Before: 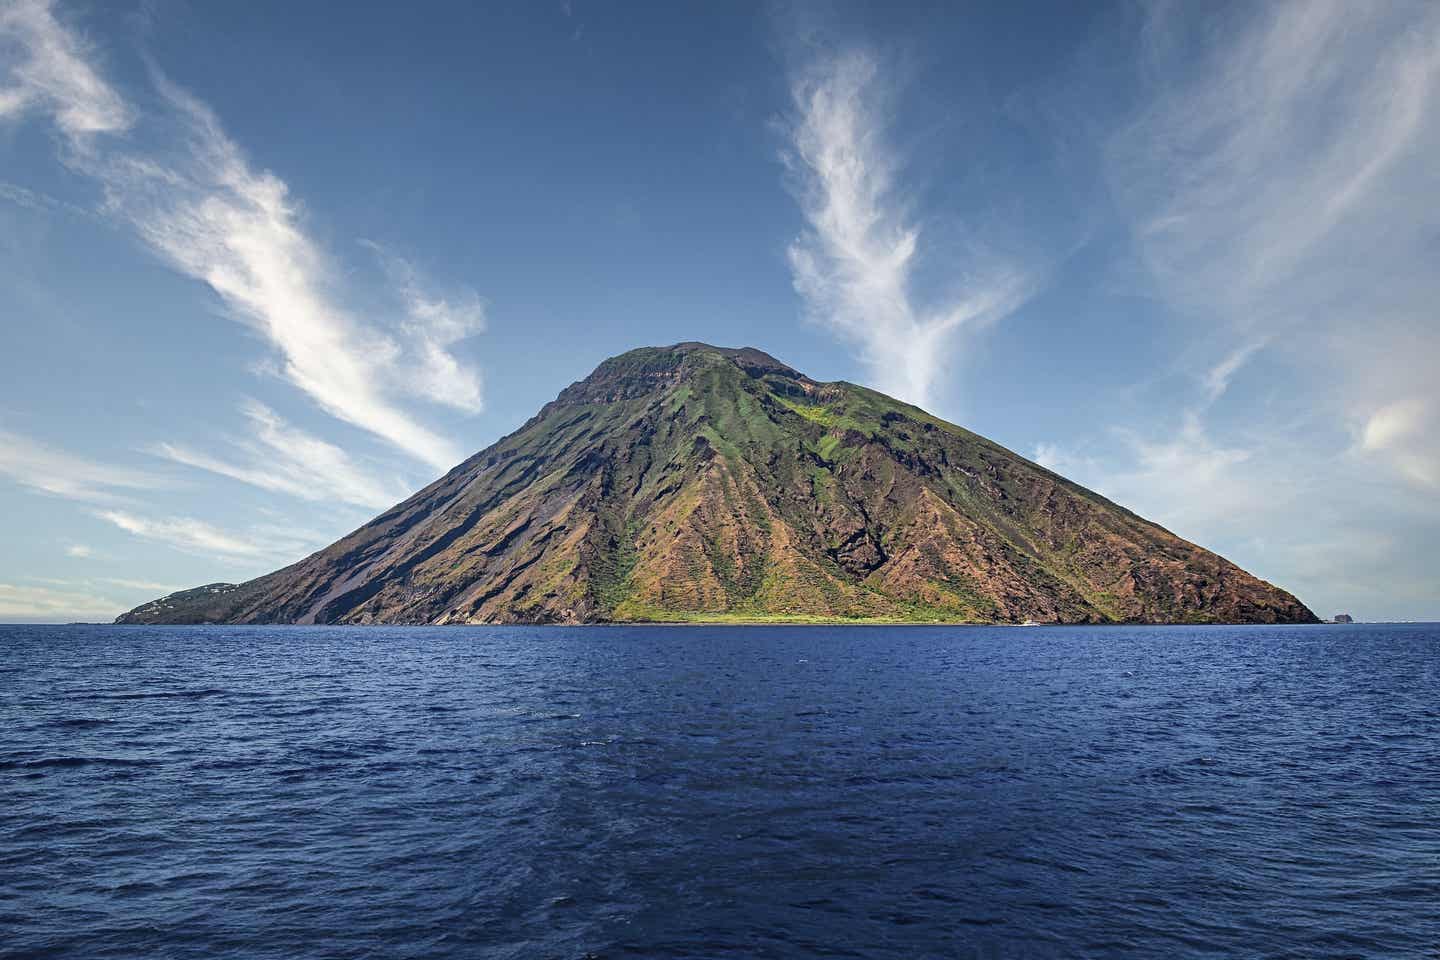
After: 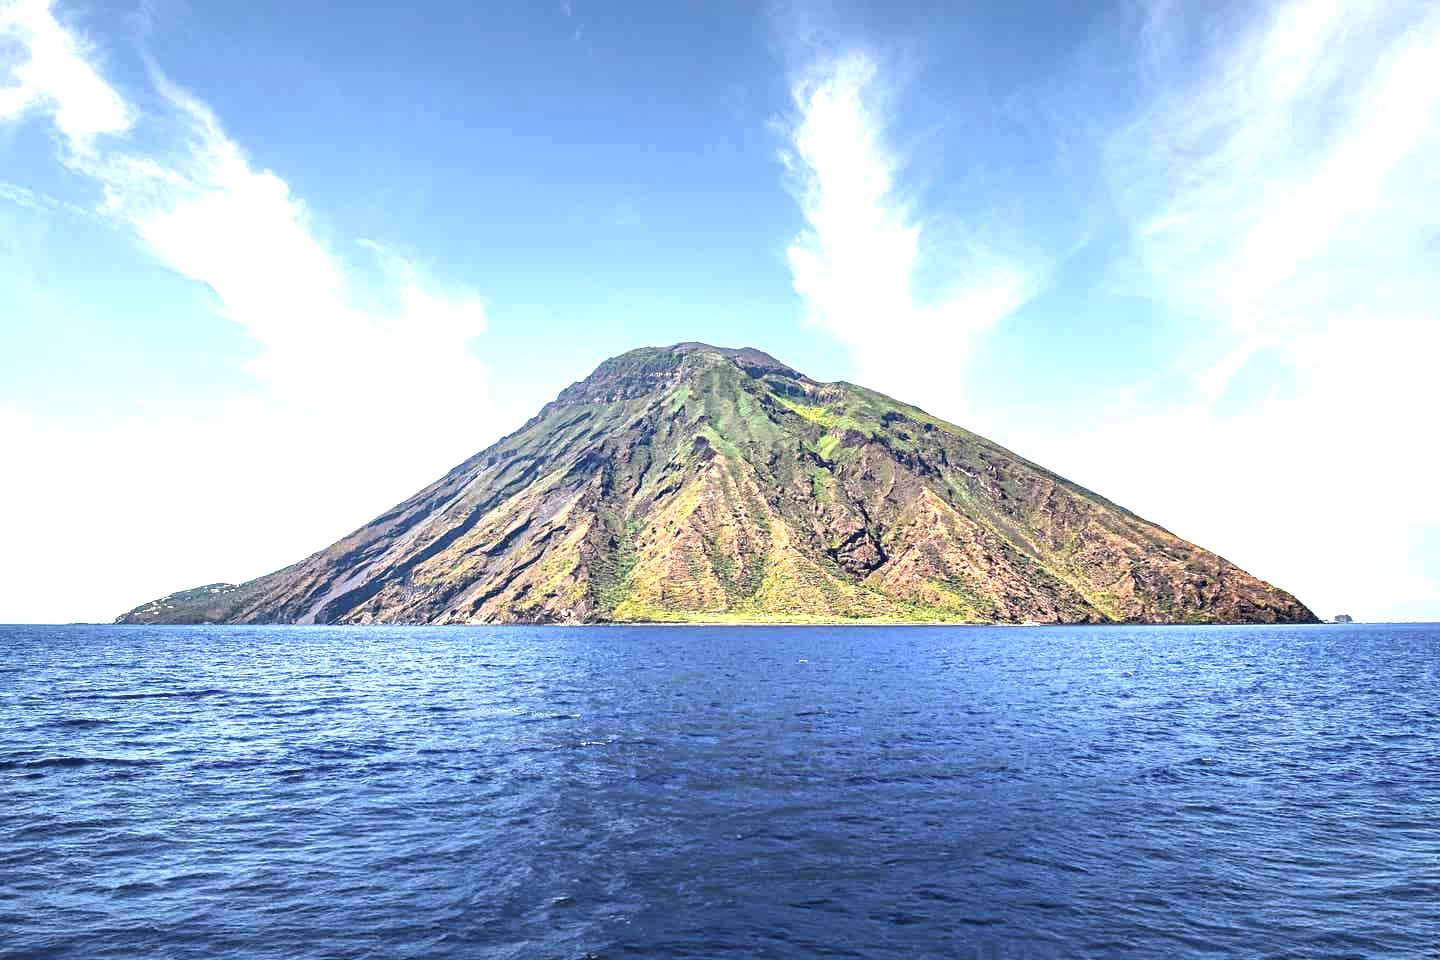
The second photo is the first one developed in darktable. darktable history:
exposure: black level correction 0.001, exposure 1.644 EV, compensate highlight preservation false
